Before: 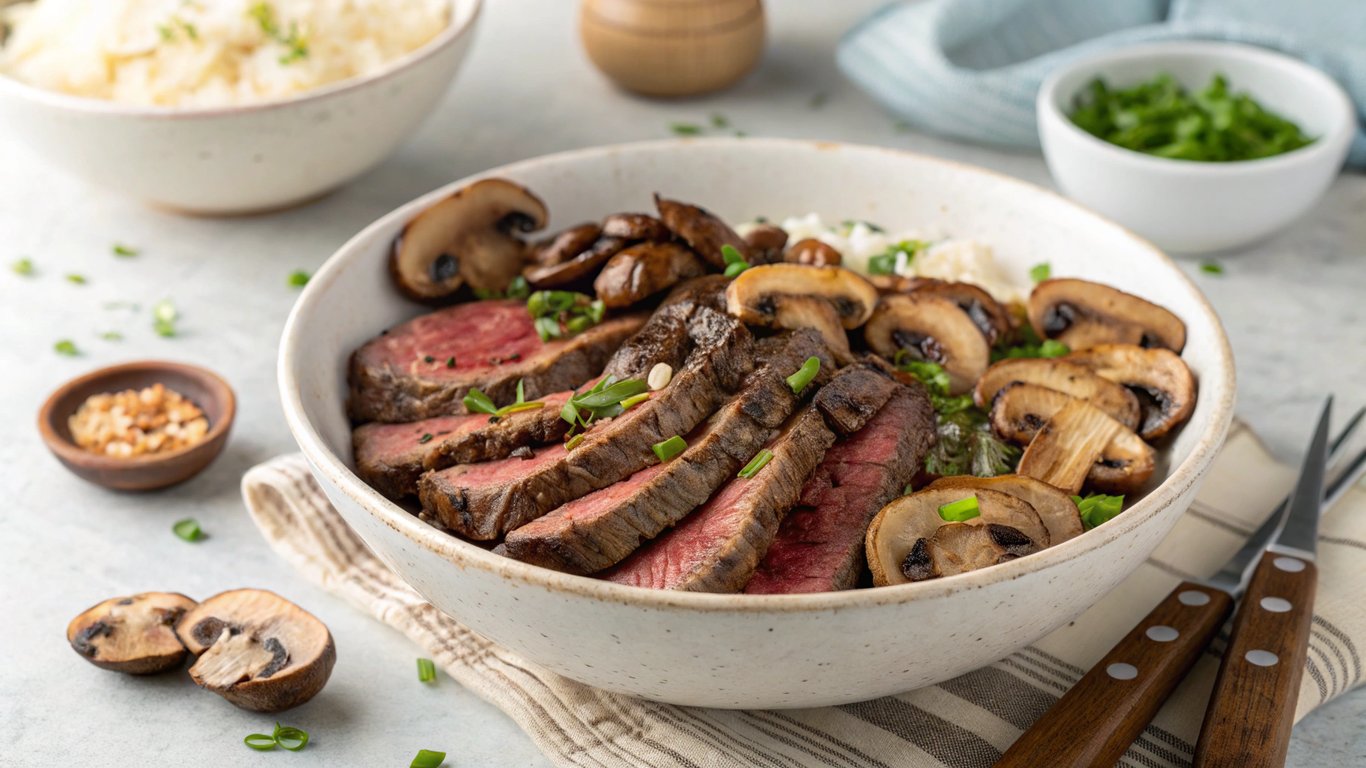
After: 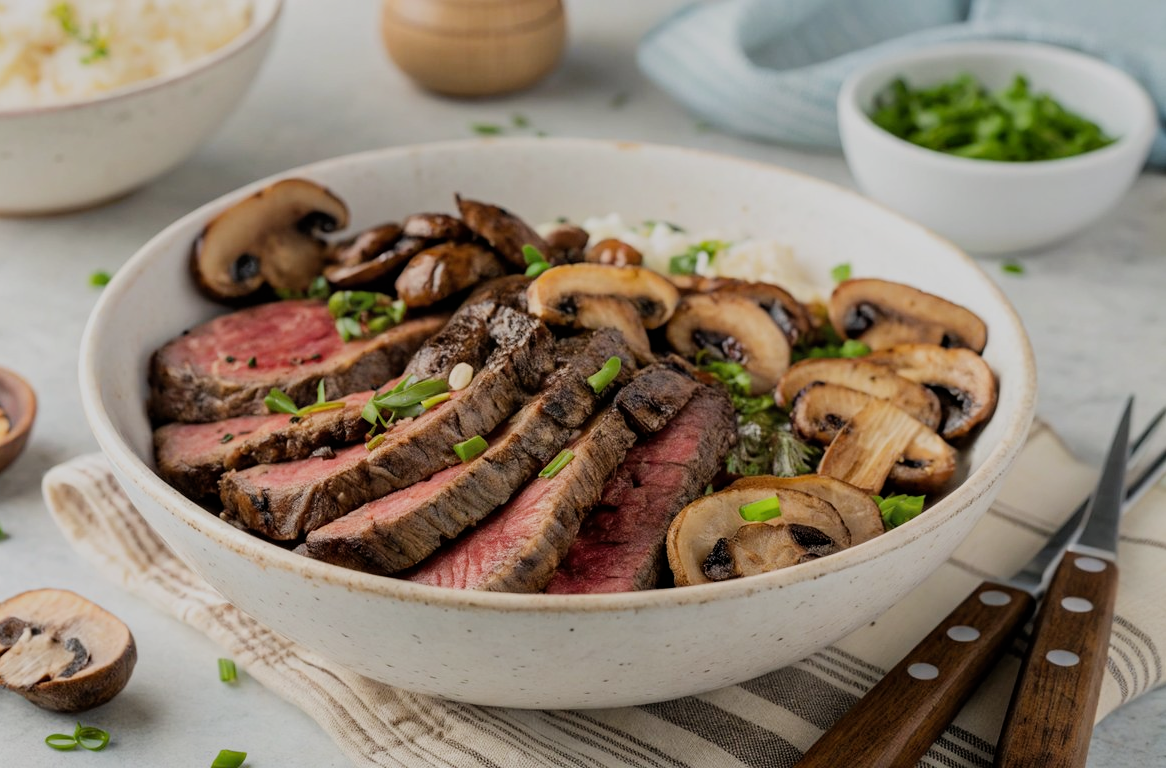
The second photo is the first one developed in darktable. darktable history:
filmic rgb: black relative exposure -7.65 EV, white relative exposure 4.56 EV, hardness 3.61
crop and rotate: left 14.584%
shadows and highlights: shadows 29.32, highlights -29.32, low approximation 0.01, soften with gaussian
